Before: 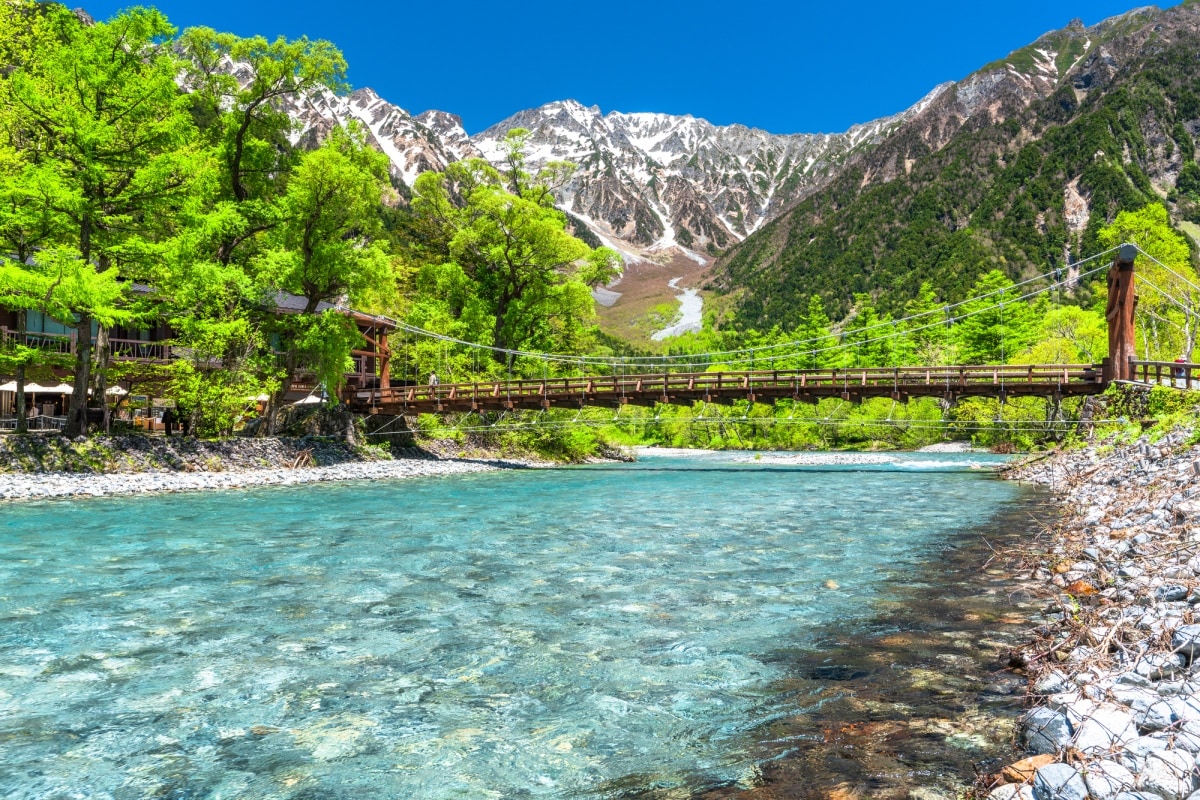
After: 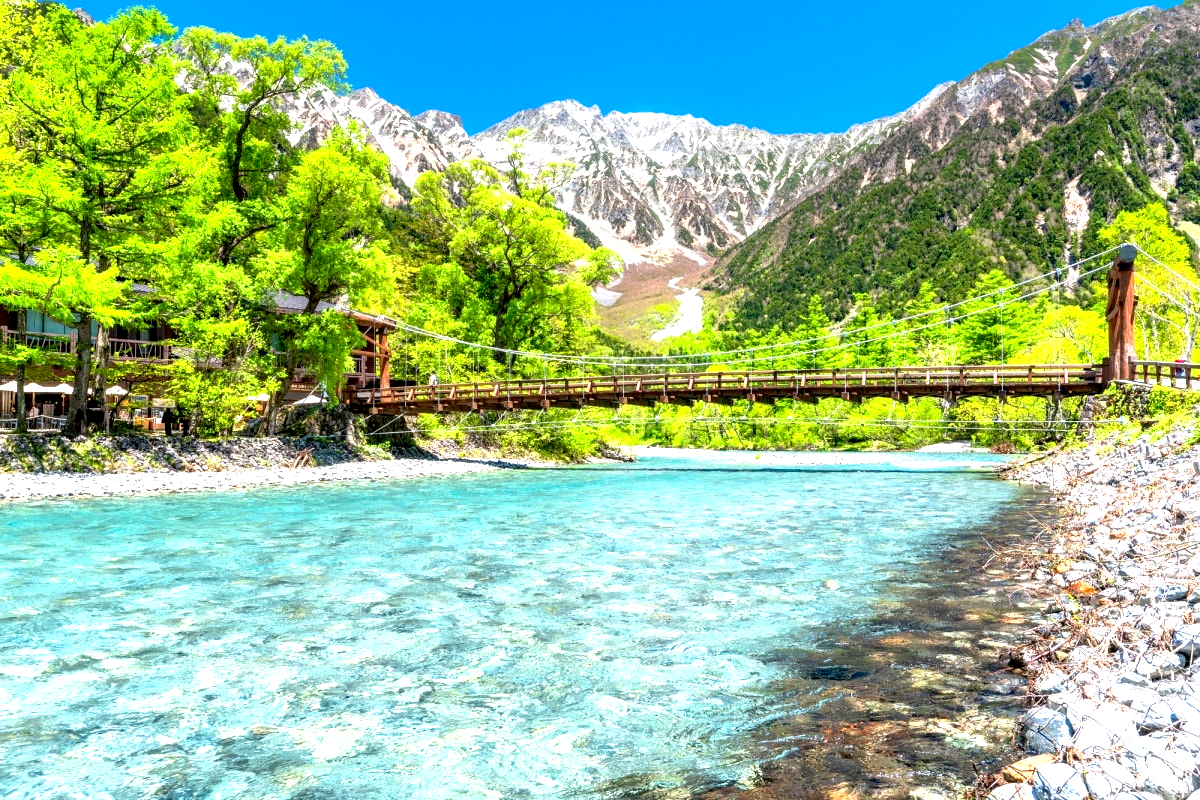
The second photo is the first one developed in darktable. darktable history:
exposure: black level correction 0.008, exposure 0.968 EV, compensate highlight preservation false
